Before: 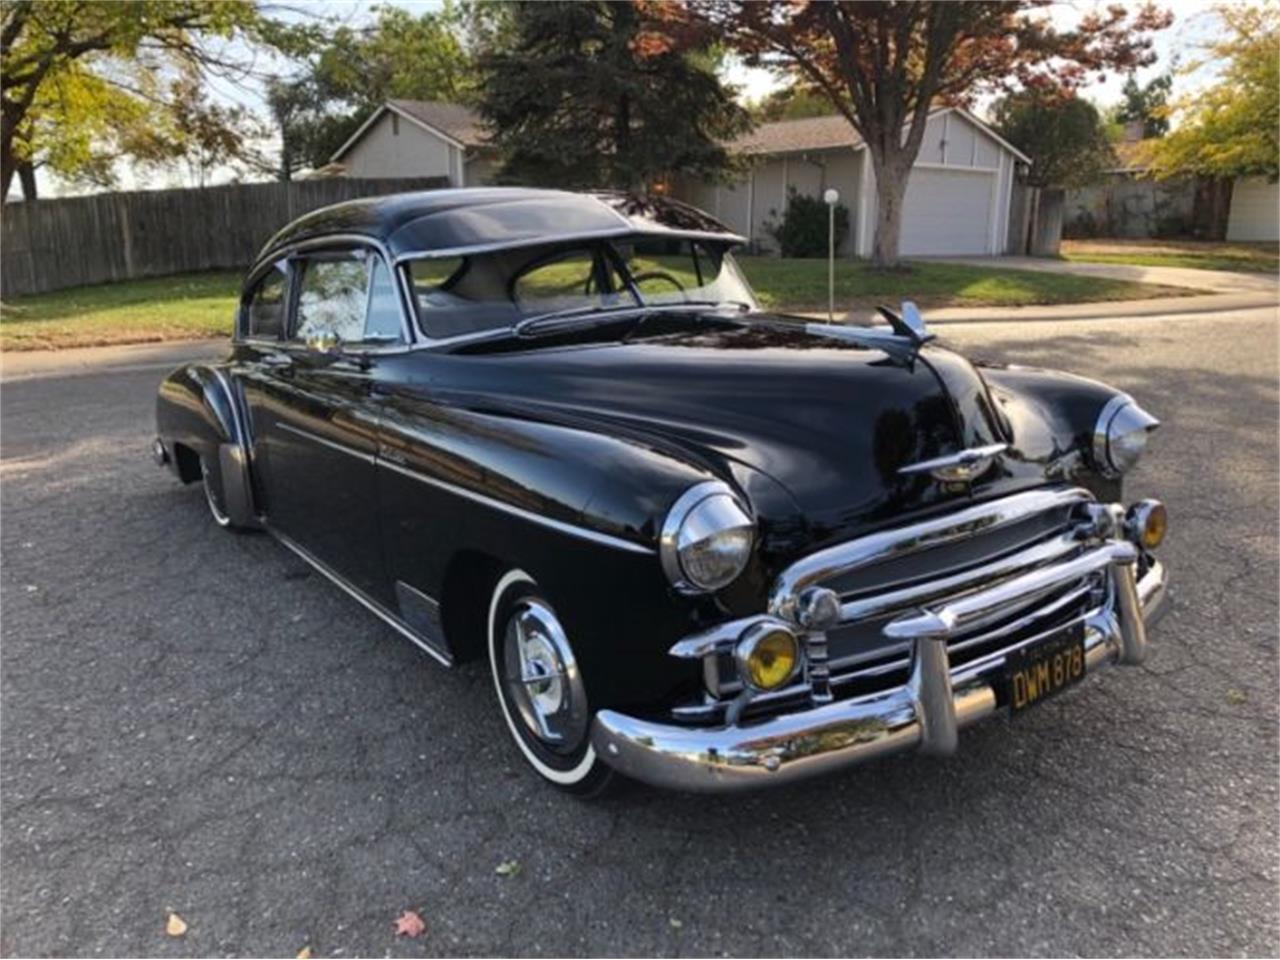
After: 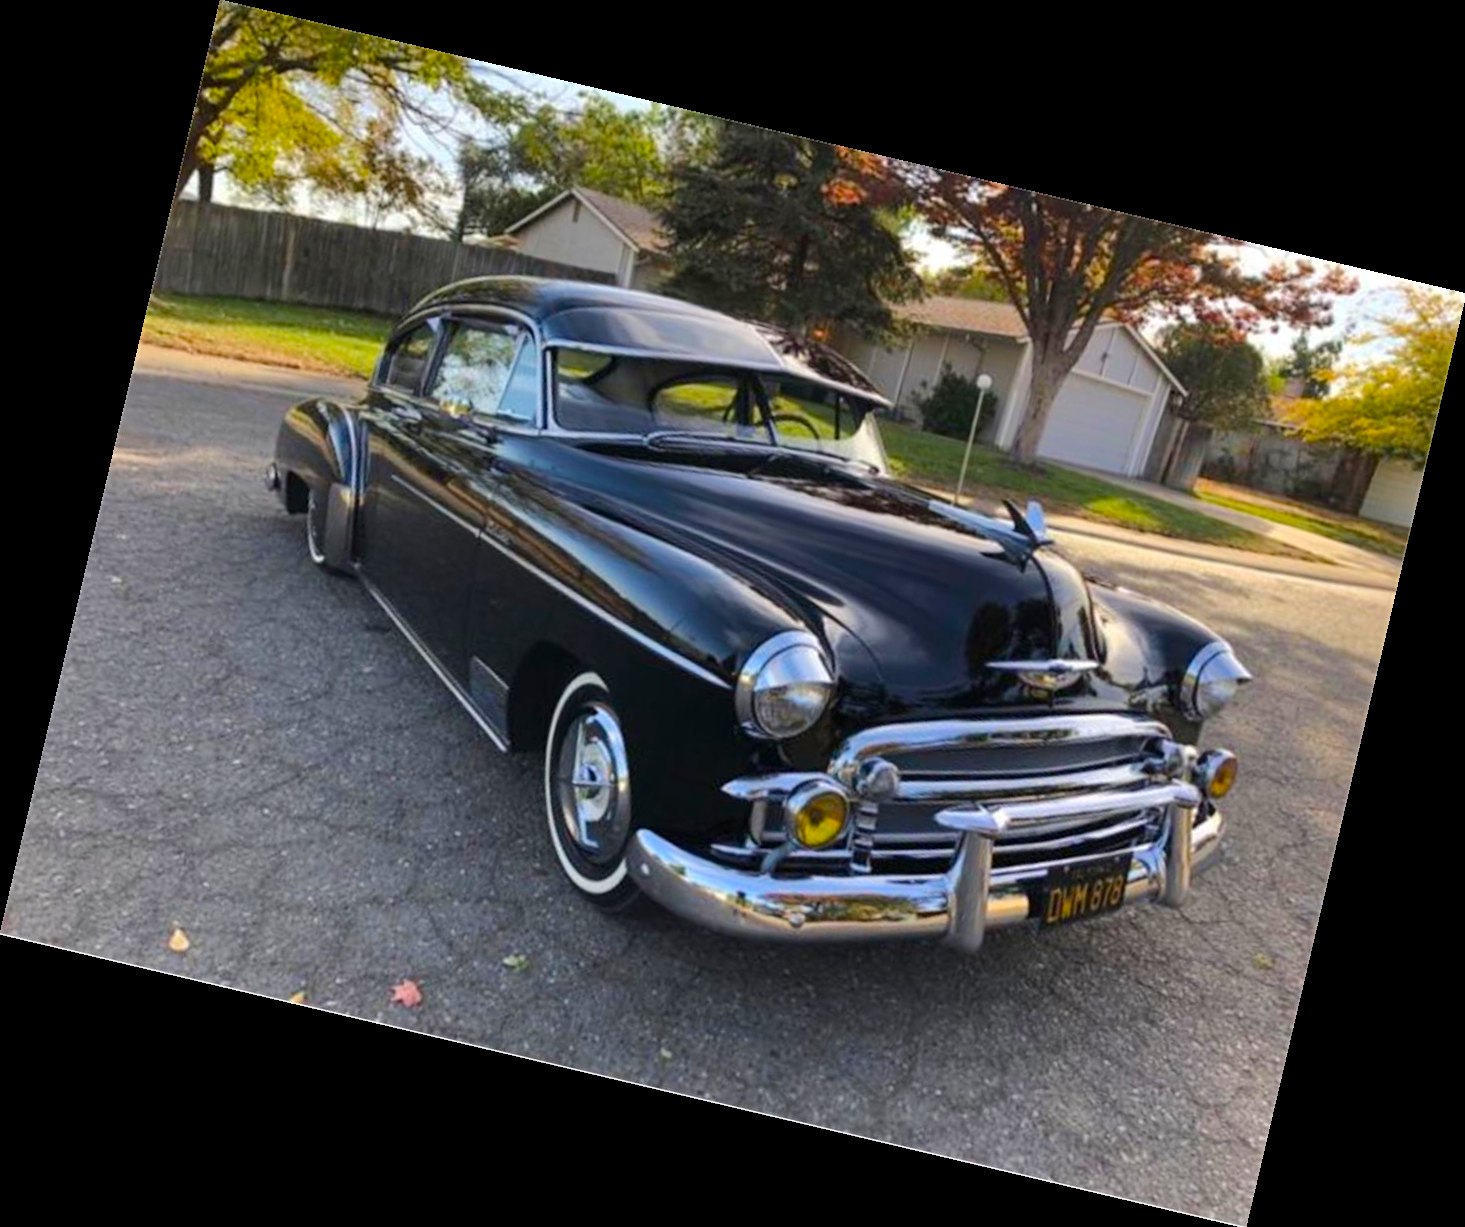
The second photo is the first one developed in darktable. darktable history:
rotate and perspective: rotation 13.27°, automatic cropping off
exposure: compensate highlight preservation false
color balance rgb: perceptual saturation grading › global saturation 25%, perceptual brilliance grading › mid-tones 10%, perceptual brilliance grading › shadows 15%, global vibrance 20%
